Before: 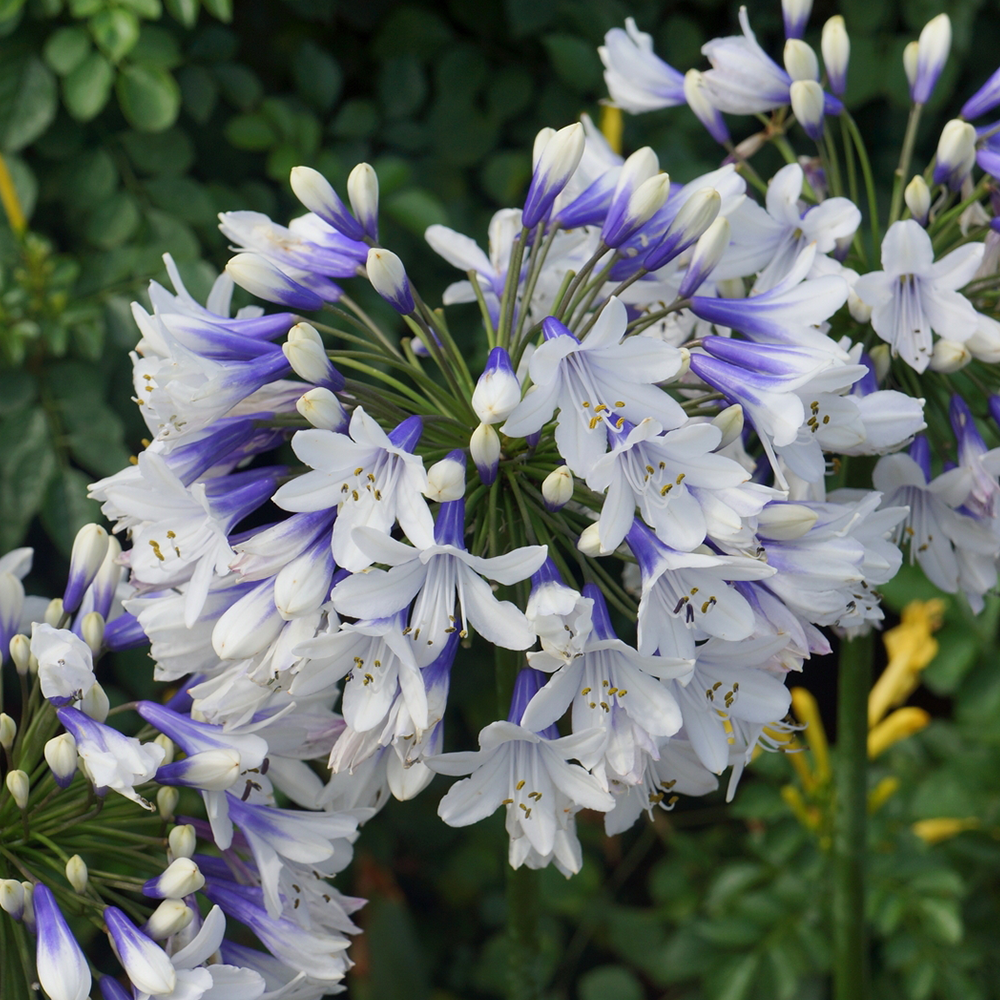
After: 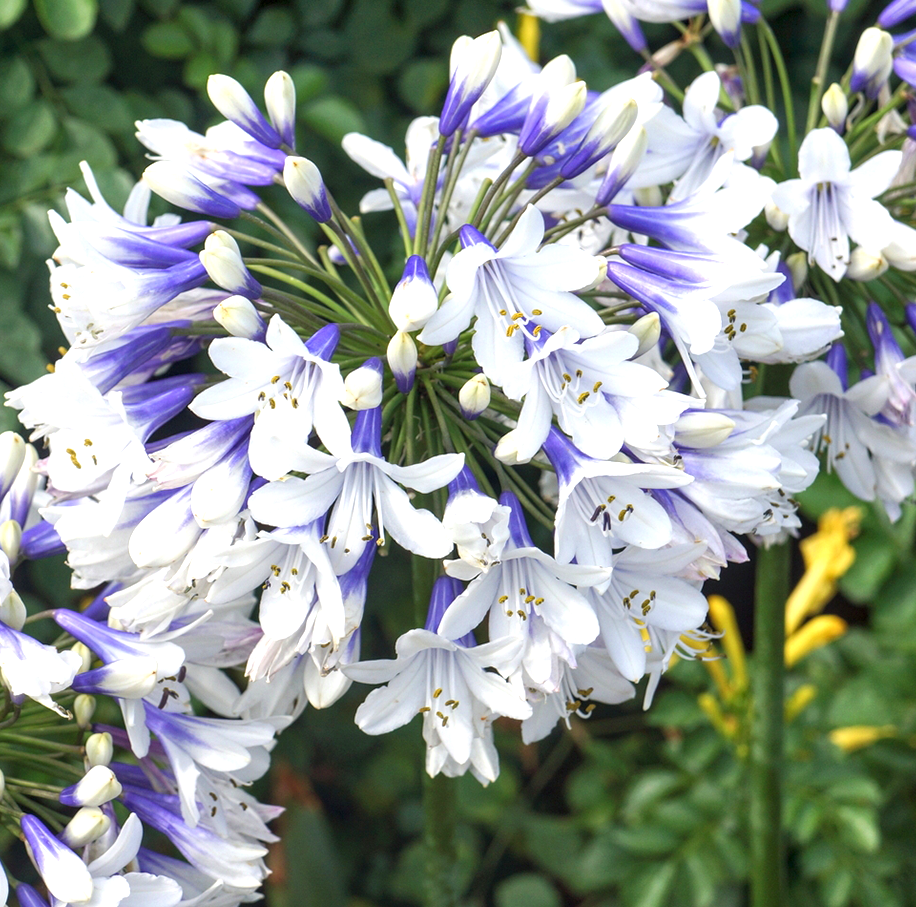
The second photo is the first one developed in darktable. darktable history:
exposure: black level correction 0, exposure 0.948 EV, compensate exposure bias true, compensate highlight preservation false
crop and rotate: left 8.349%, top 9.266%
local contrast: on, module defaults
